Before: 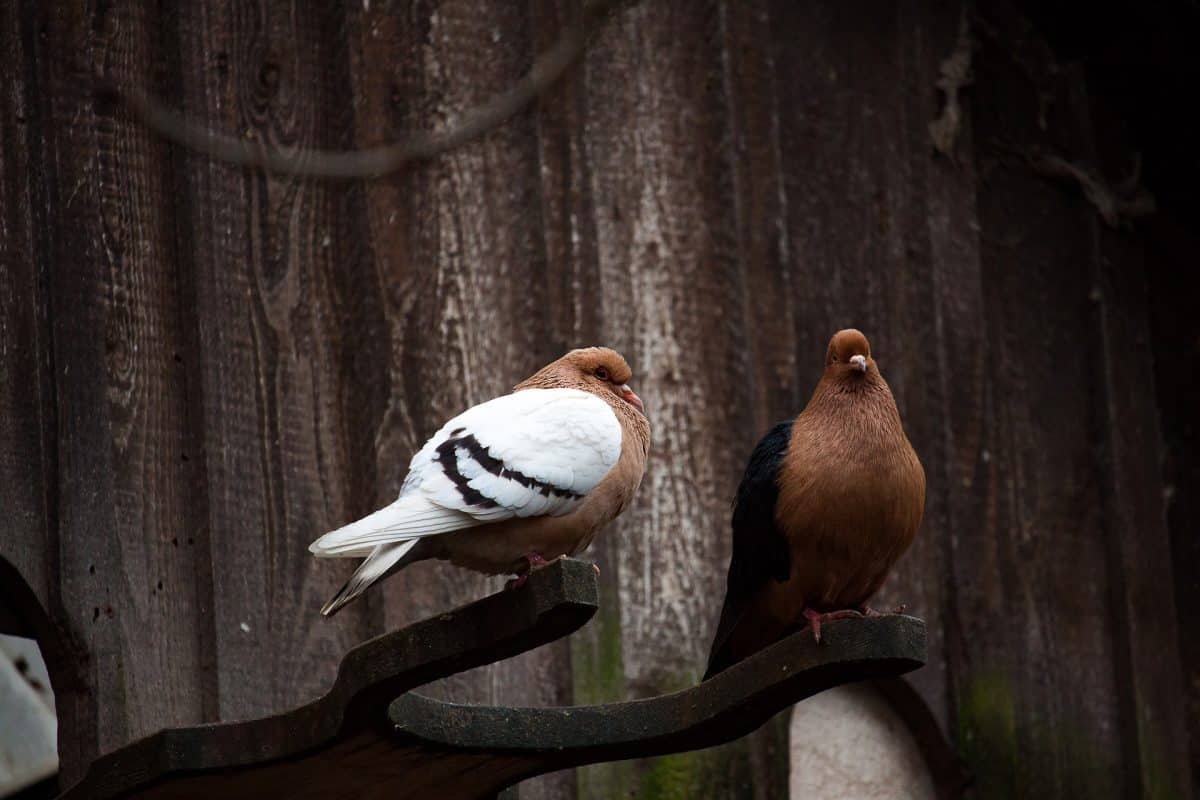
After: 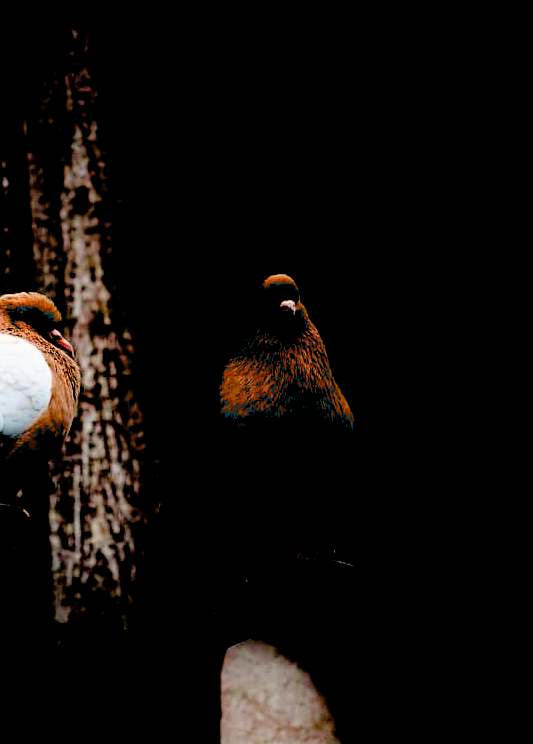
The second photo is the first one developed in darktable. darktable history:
contrast brightness saturation: brightness -0.026, saturation 0.345
filmic rgb: black relative exposure -5.78 EV, white relative exposure 3.39 EV, threshold 3.04 EV, hardness 3.66, enable highlight reconstruction true
tone equalizer: -8 EV -0.778 EV, -7 EV -0.694 EV, -6 EV -0.561 EV, -5 EV -0.361 EV, -3 EV 0.392 EV, -2 EV 0.6 EV, -1 EV 0.688 EV, +0 EV 0.726 EV
exposure: black level correction 0.098, exposure -0.086 EV, compensate highlight preservation false
crop: left 47.549%, top 6.943%, right 7.977%
